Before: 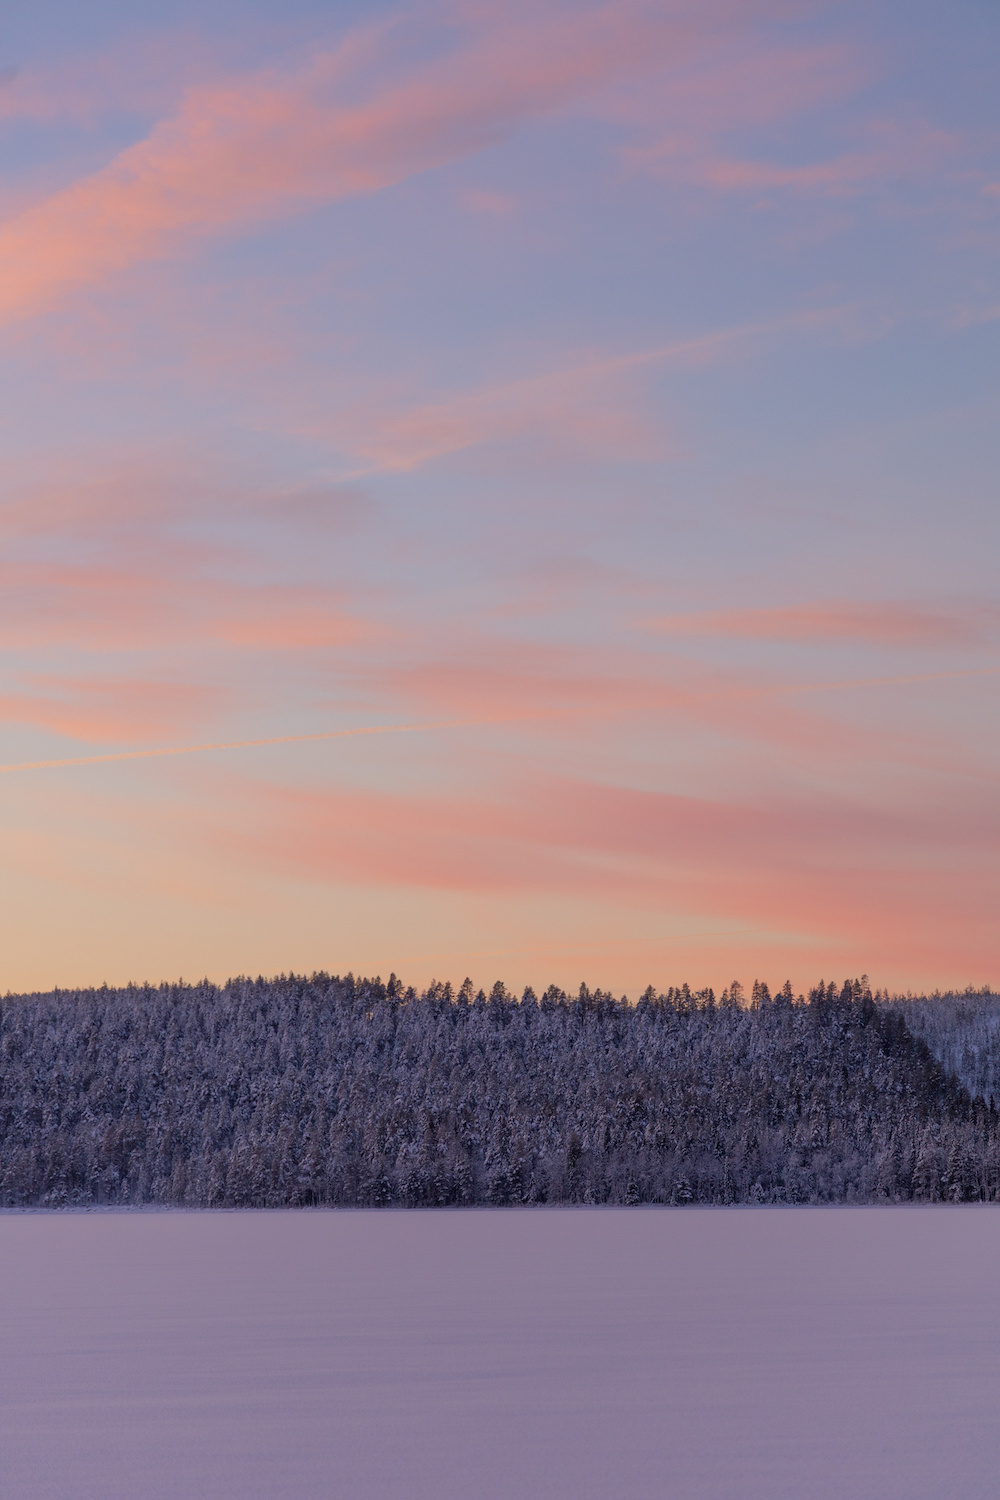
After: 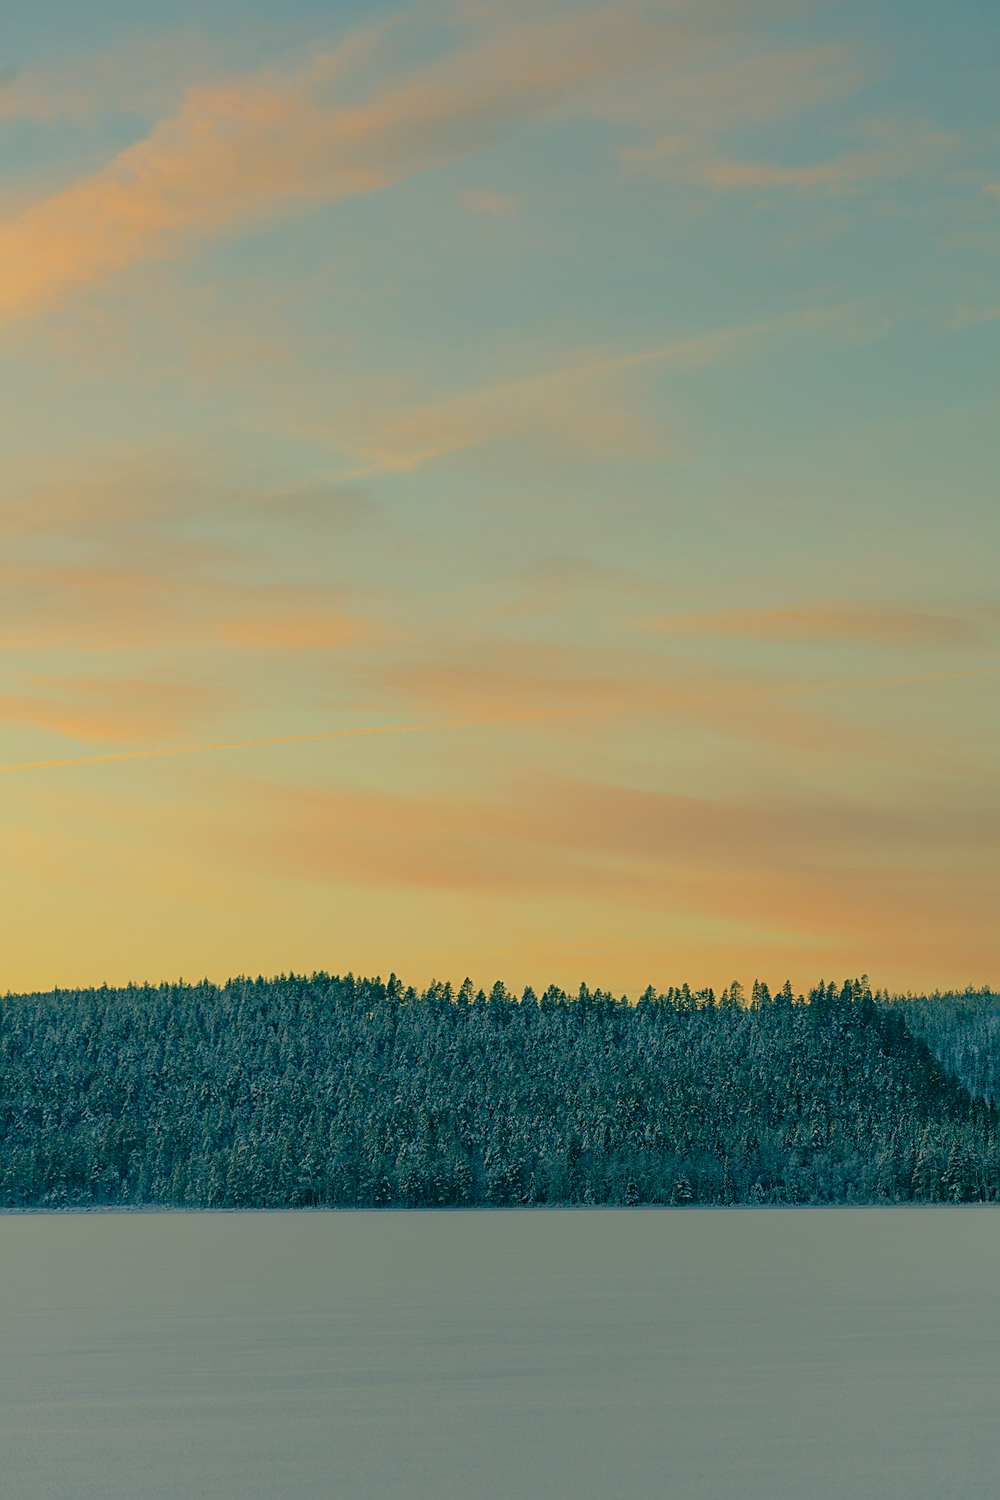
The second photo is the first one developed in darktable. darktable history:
color correction: highlights a* 1.82, highlights b* 34.45, shadows a* -37.34, shadows b* -5.45
sharpen: on, module defaults
